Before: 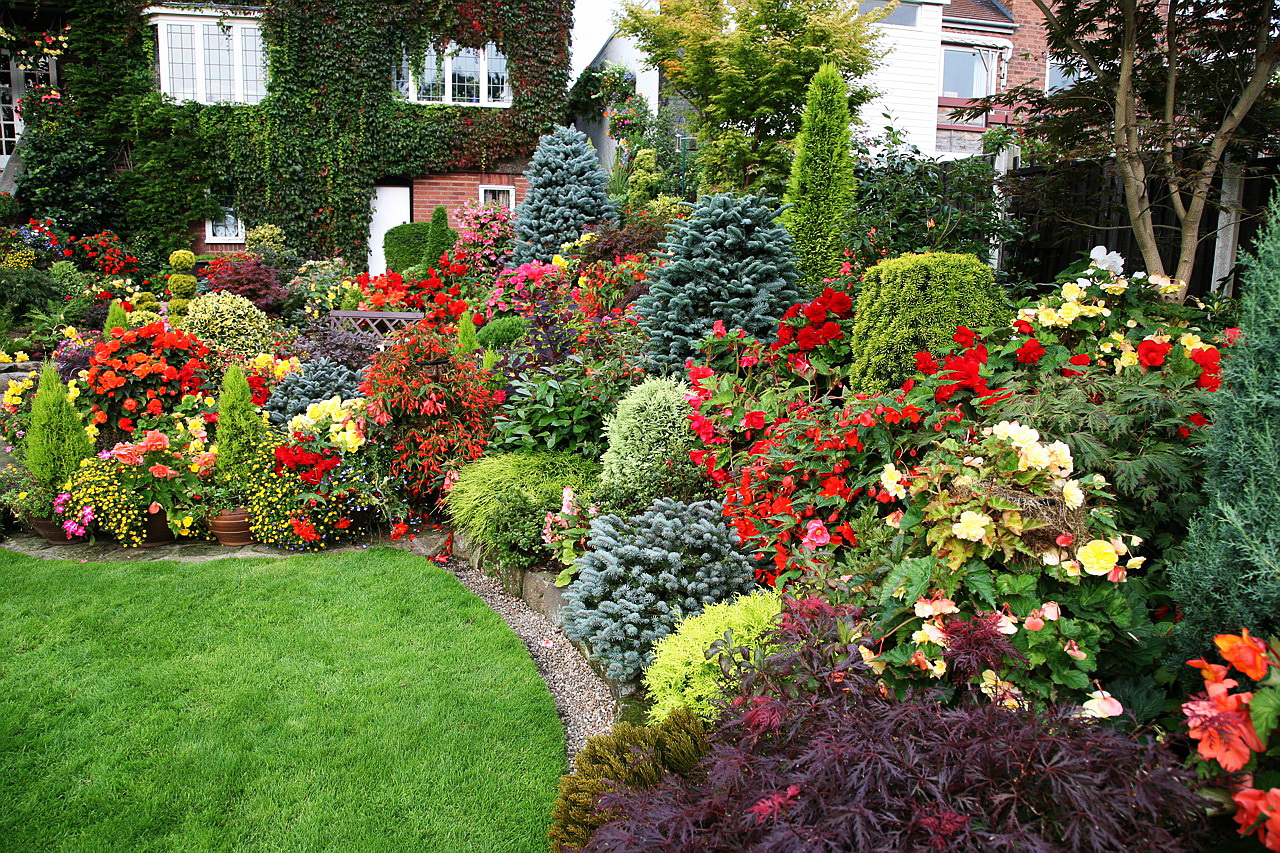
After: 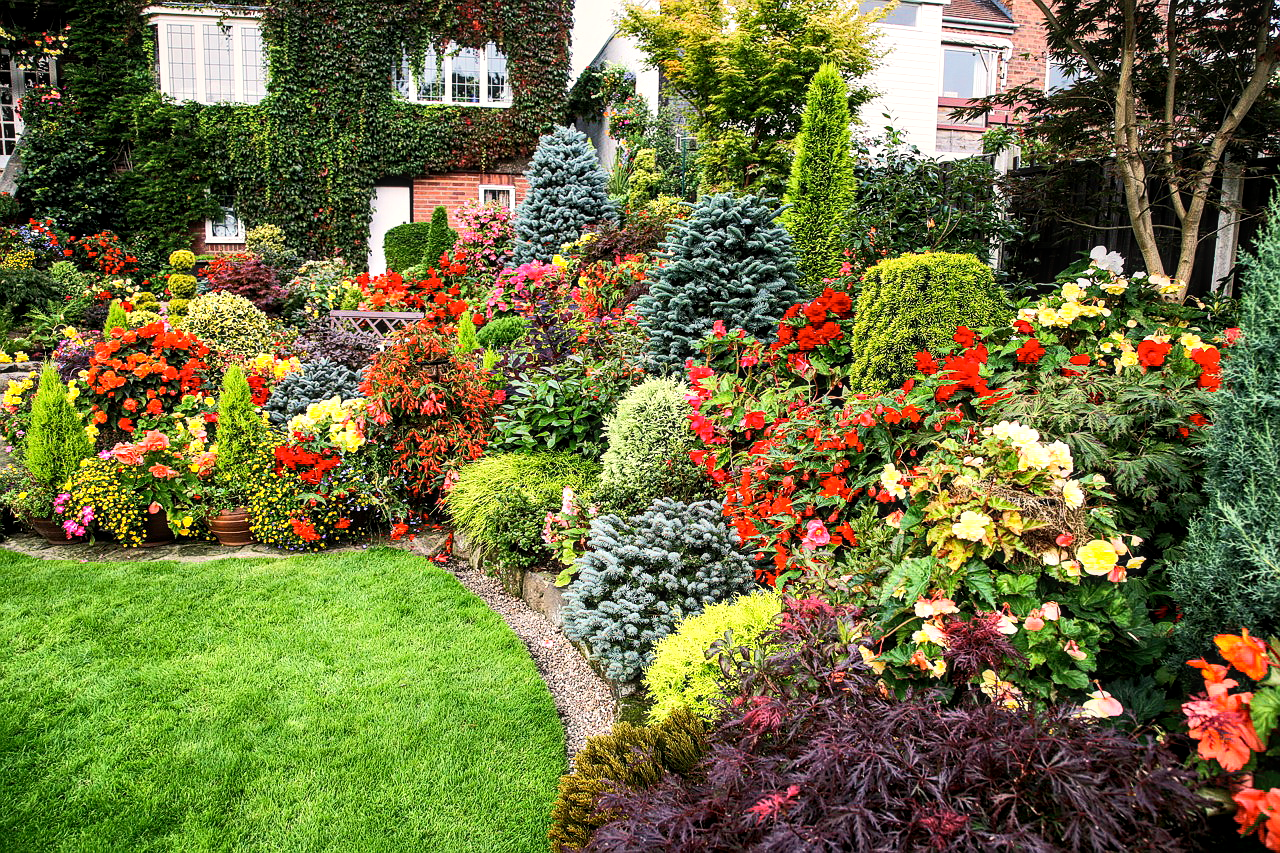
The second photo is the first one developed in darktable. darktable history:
local contrast: detail 130%
color correction: highlights a* 3.88, highlights b* 5.11
tone equalizer: -8 EV 0.005 EV, -7 EV -0.03 EV, -6 EV 0.015 EV, -5 EV 0.026 EV, -4 EV 0.267 EV, -3 EV 0.674 EV, -2 EV 0.568 EV, -1 EV 0.19 EV, +0 EV 0.029 EV, edges refinement/feathering 500, mask exposure compensation -1.57 EV, preserve details no
